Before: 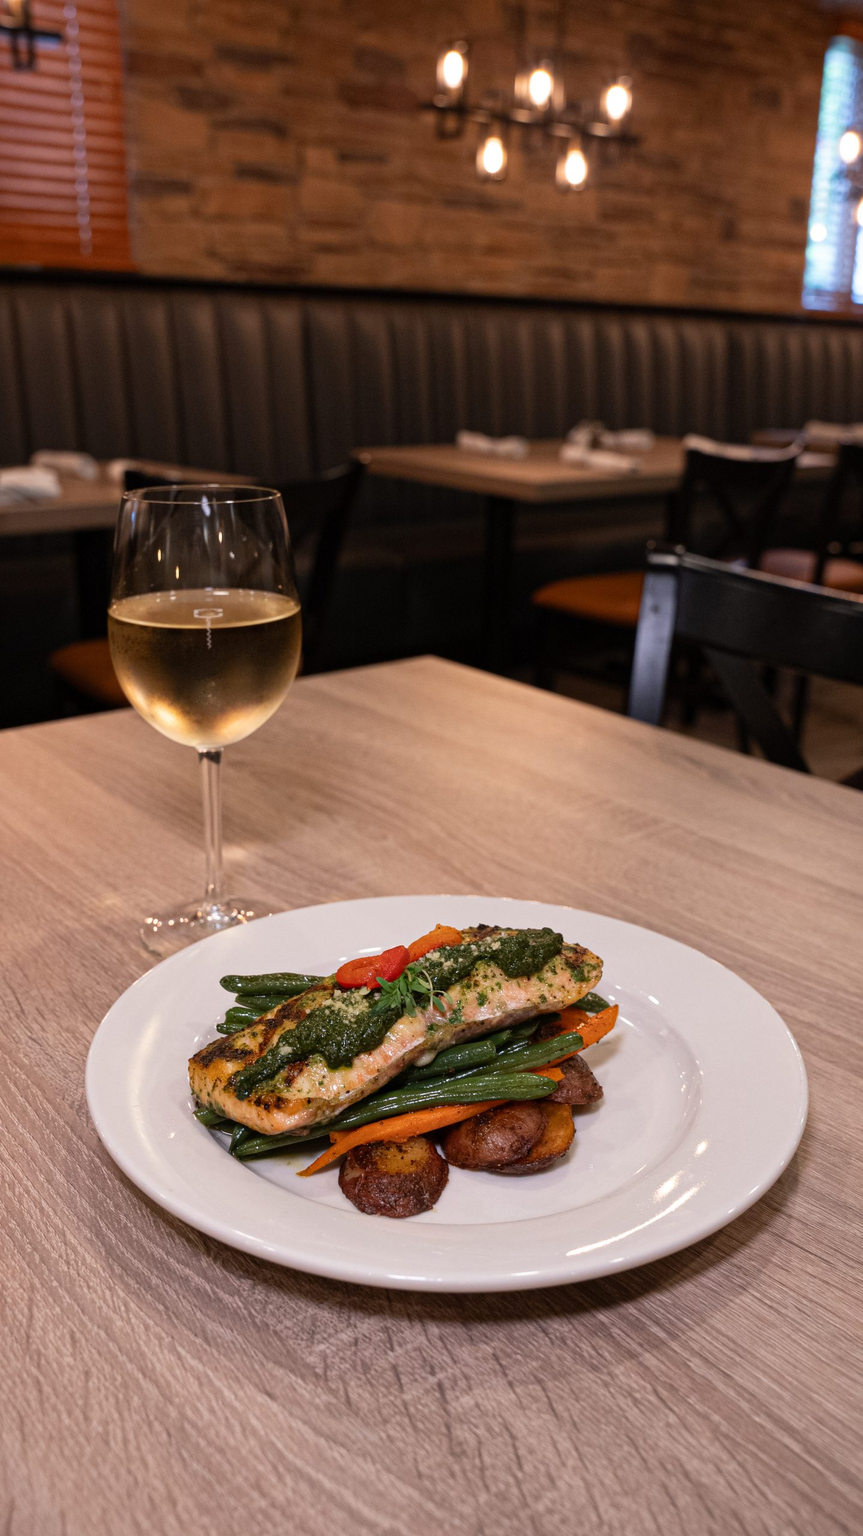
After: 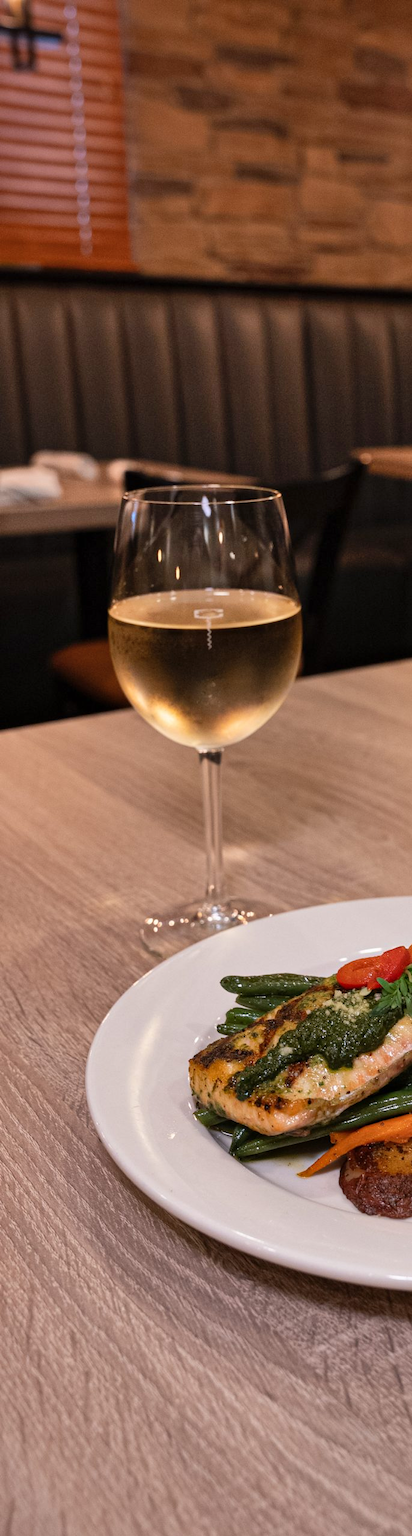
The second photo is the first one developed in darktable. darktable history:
shadows and highlights: soften with gaussian
crop and rotate: left 0.004%, top 0%, right 52.153%
